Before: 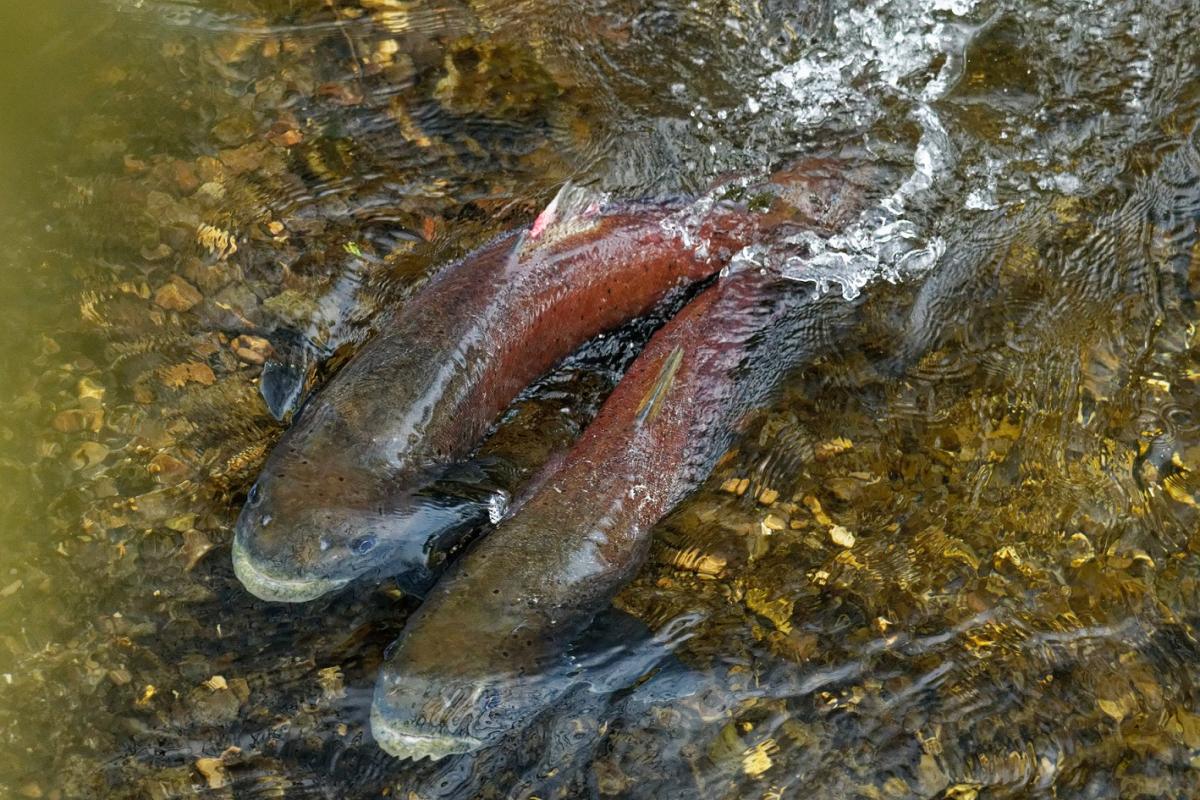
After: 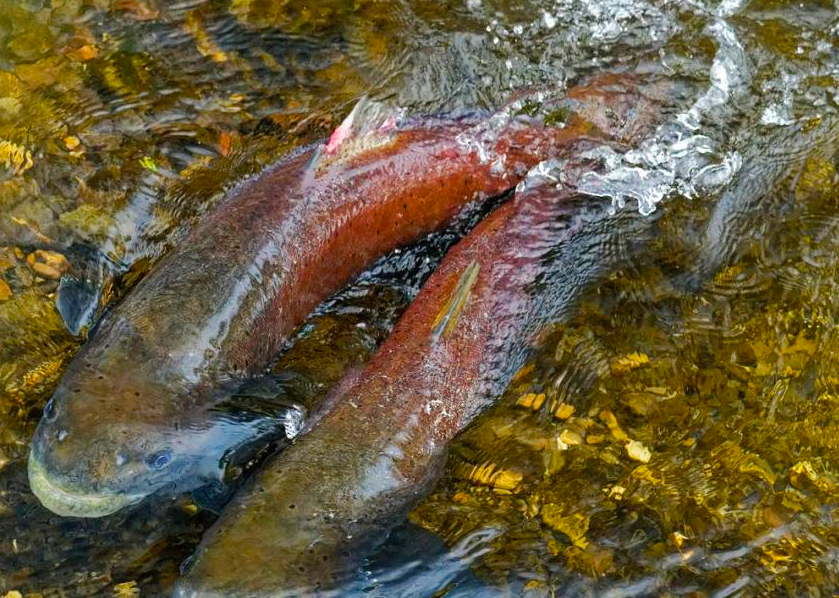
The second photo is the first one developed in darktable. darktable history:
crop and rotate: left 17.046%, top 10.659%, right 12.989%, bottom 14.553%
rgb curve: mode RGB, independent channels
color balance rgb: perceptual saturation grading › global saturation 25%, perceptual brilliance grading › mid-tones 10%, perceptual brilliance grading › shadows 15%, global vibrance 20%
